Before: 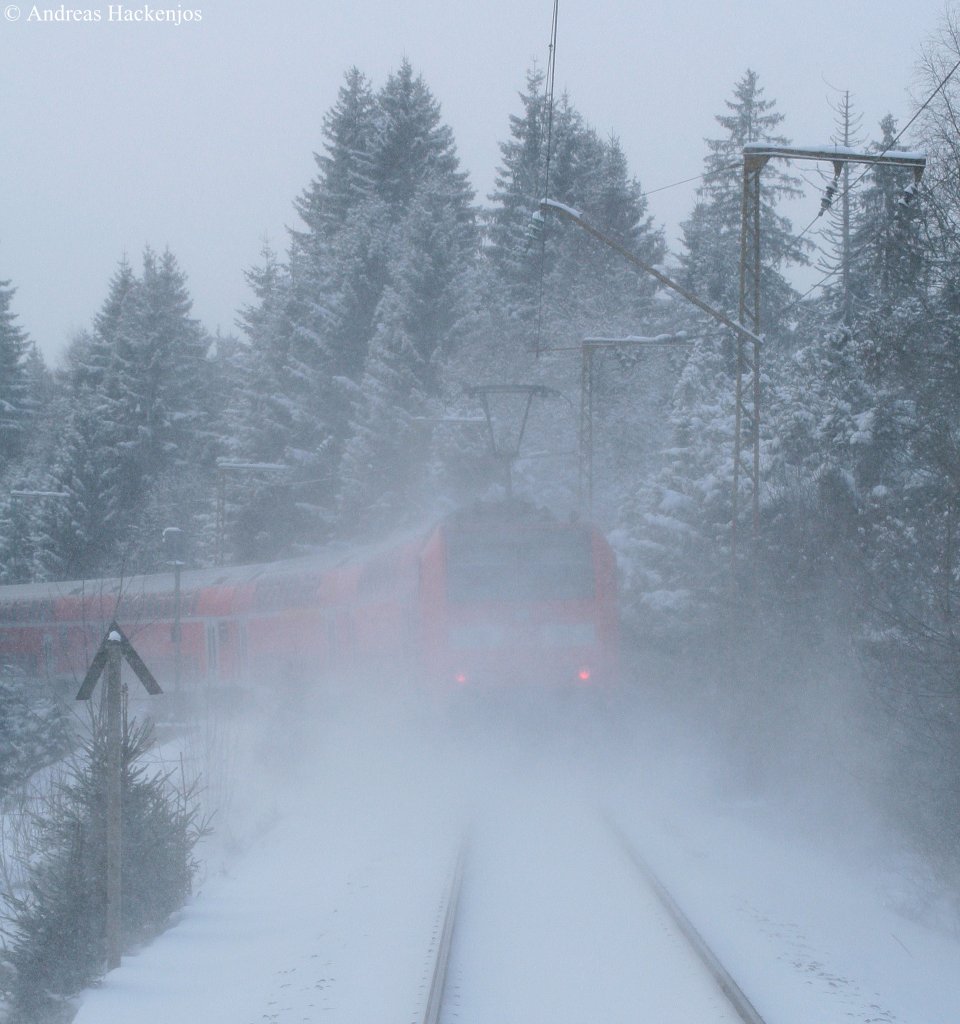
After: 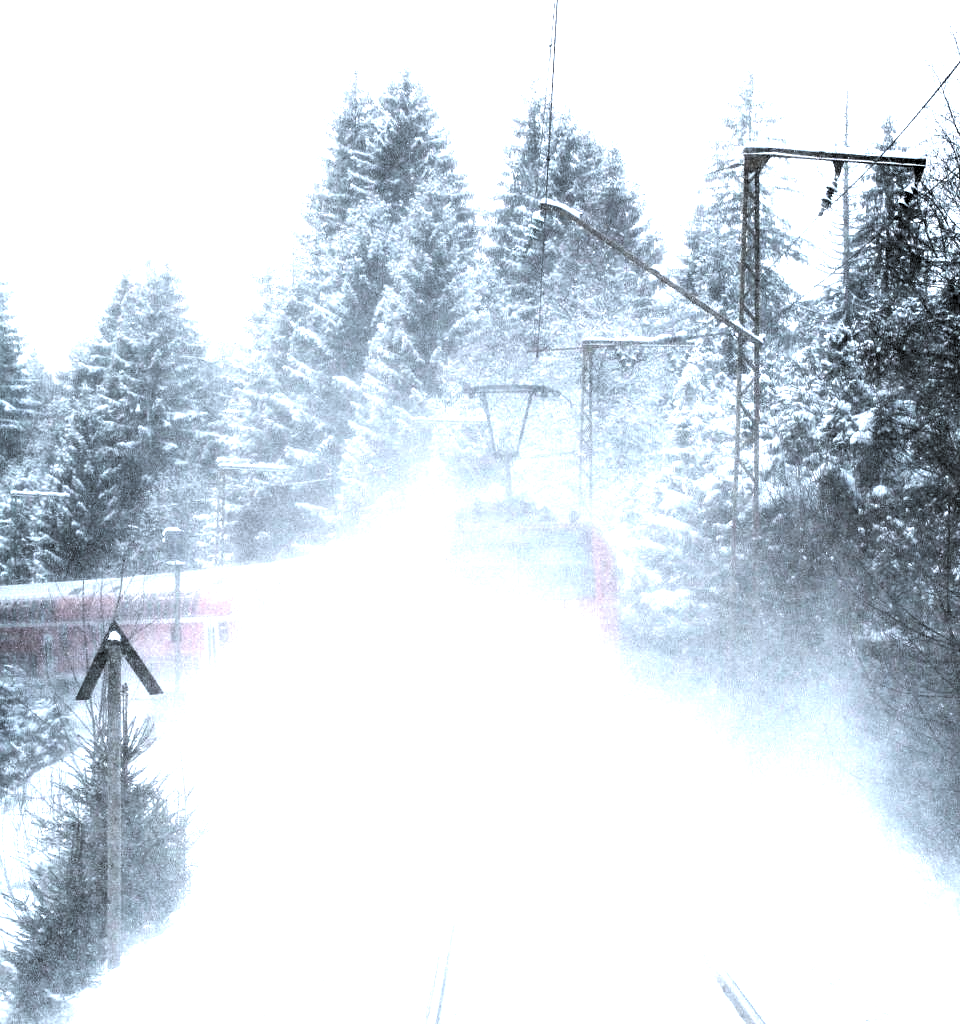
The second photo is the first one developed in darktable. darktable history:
exposure: black level correction 0, exposure 1.741 EV, compensate exposure bias true, compensate highlight preservation false
color balance rgb: linear chroma grading › global chroma 1.5%, linear chroma grading › mid-tones -1%, perceptual saturation grading › global saturation -3%, perceptual saturation grading › shadows -2%
levels: mode automatic, black 0.023%, white 99.97%, levels [0.062, 0.494, 0.925]
